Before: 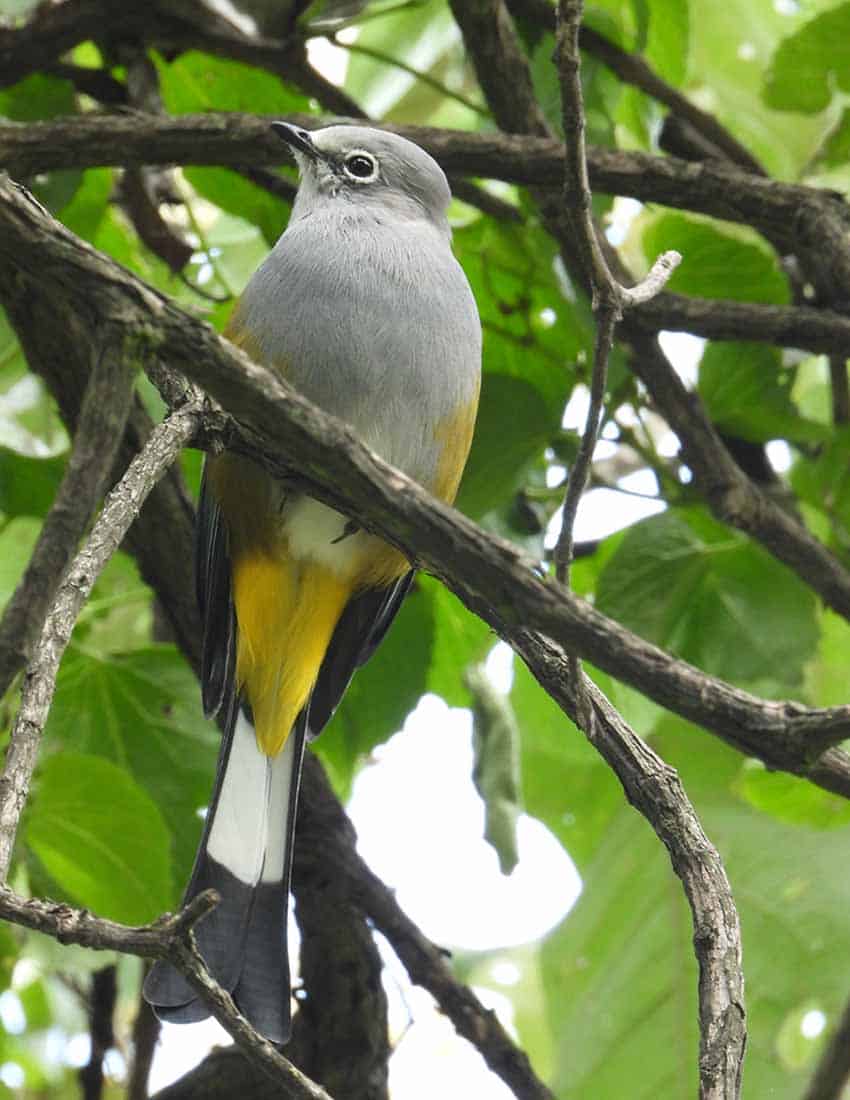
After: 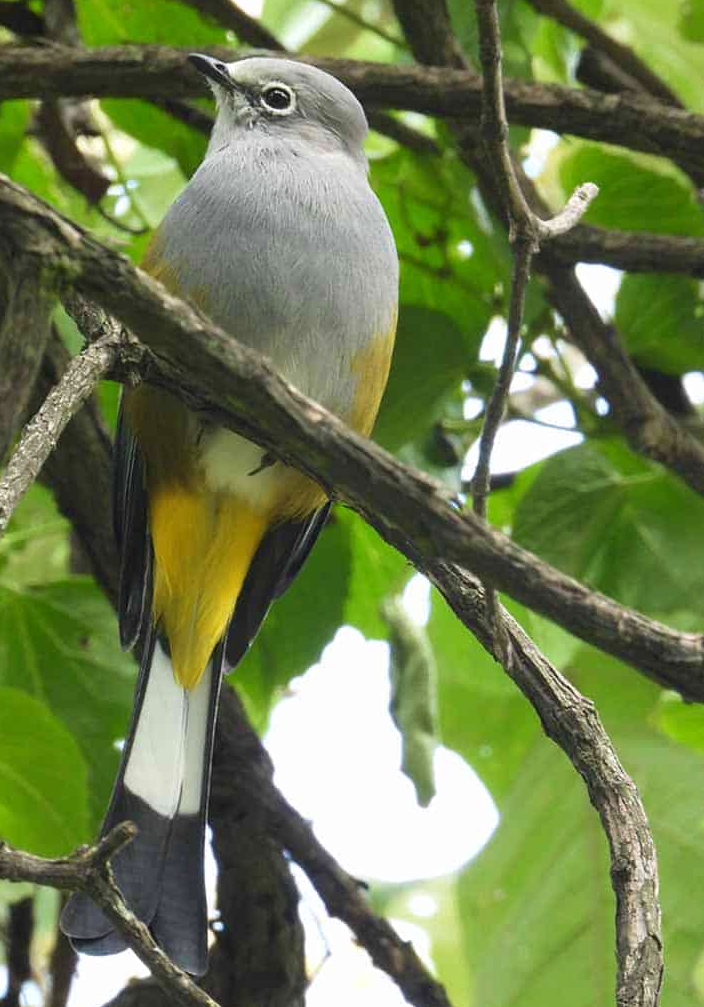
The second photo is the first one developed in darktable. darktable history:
crop: left 9.807%, top 6.259%, right 7.334%, bottom 2.177%
velvia: on, module defaults
